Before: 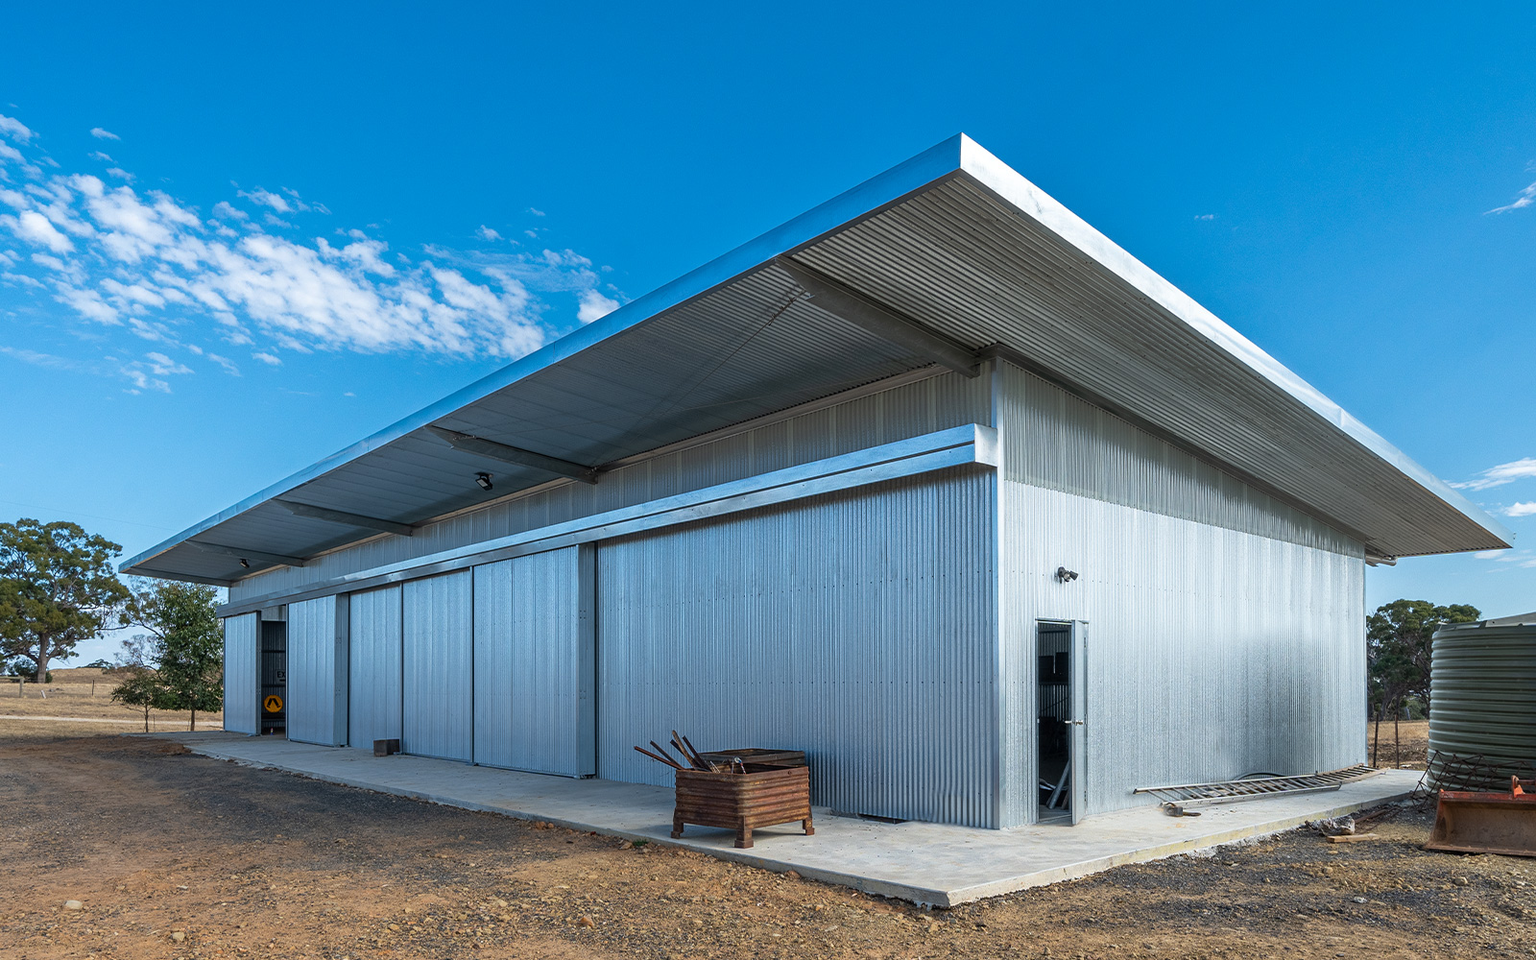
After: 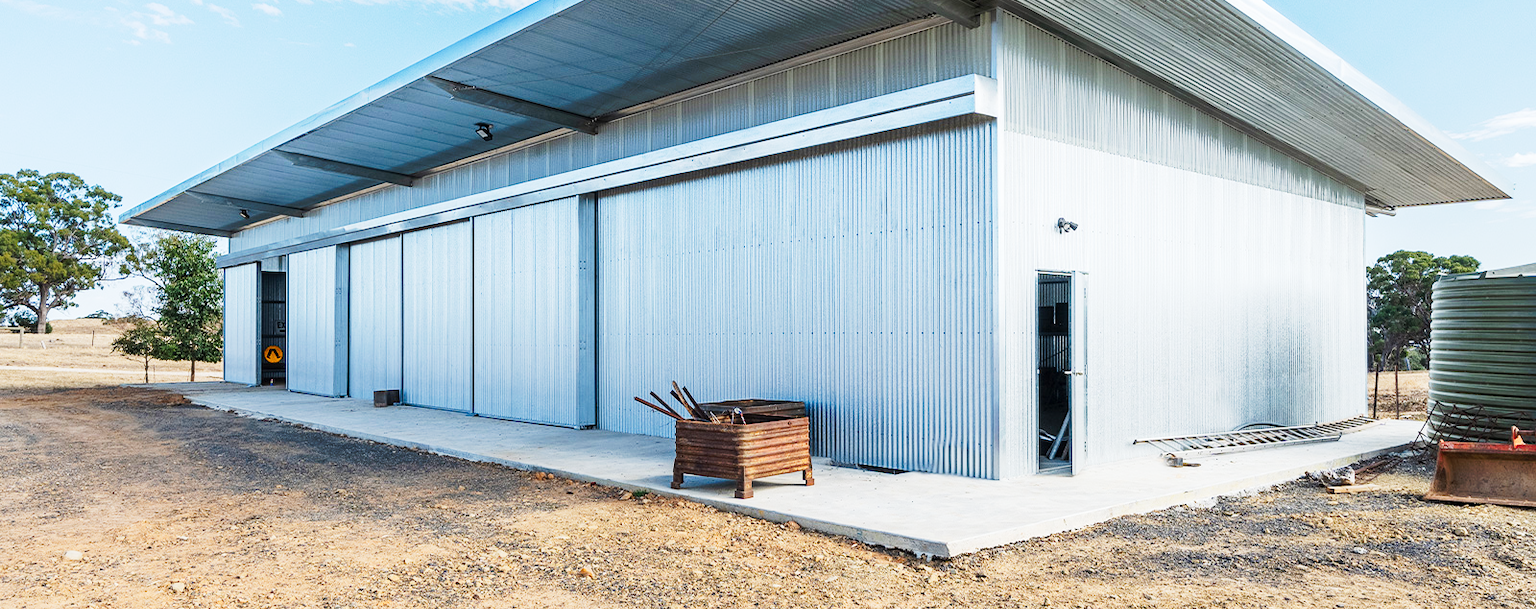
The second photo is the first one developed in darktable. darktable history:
tone curve: curves: ch0 [(0, 0) (0.003, 0.004) (0.011, 0.015) (0.025, 0.034) (0.044, 0.061) (0.069, 0.095) (0.1, 0.137) (0.136, 0.186) (0.177, 0.243) (0.224, 0.307) (0.277, 0.416) (0.335, 0.533) (0.399, 0.641) (0.468, 0.748) (0.543, 0.829) (0.623, 0.886) (0.709, 0.924) (0.801, 0.951) (0.898, 0.975) (1, 1)], preserve colors none
crop and rotate: top 36.435%
